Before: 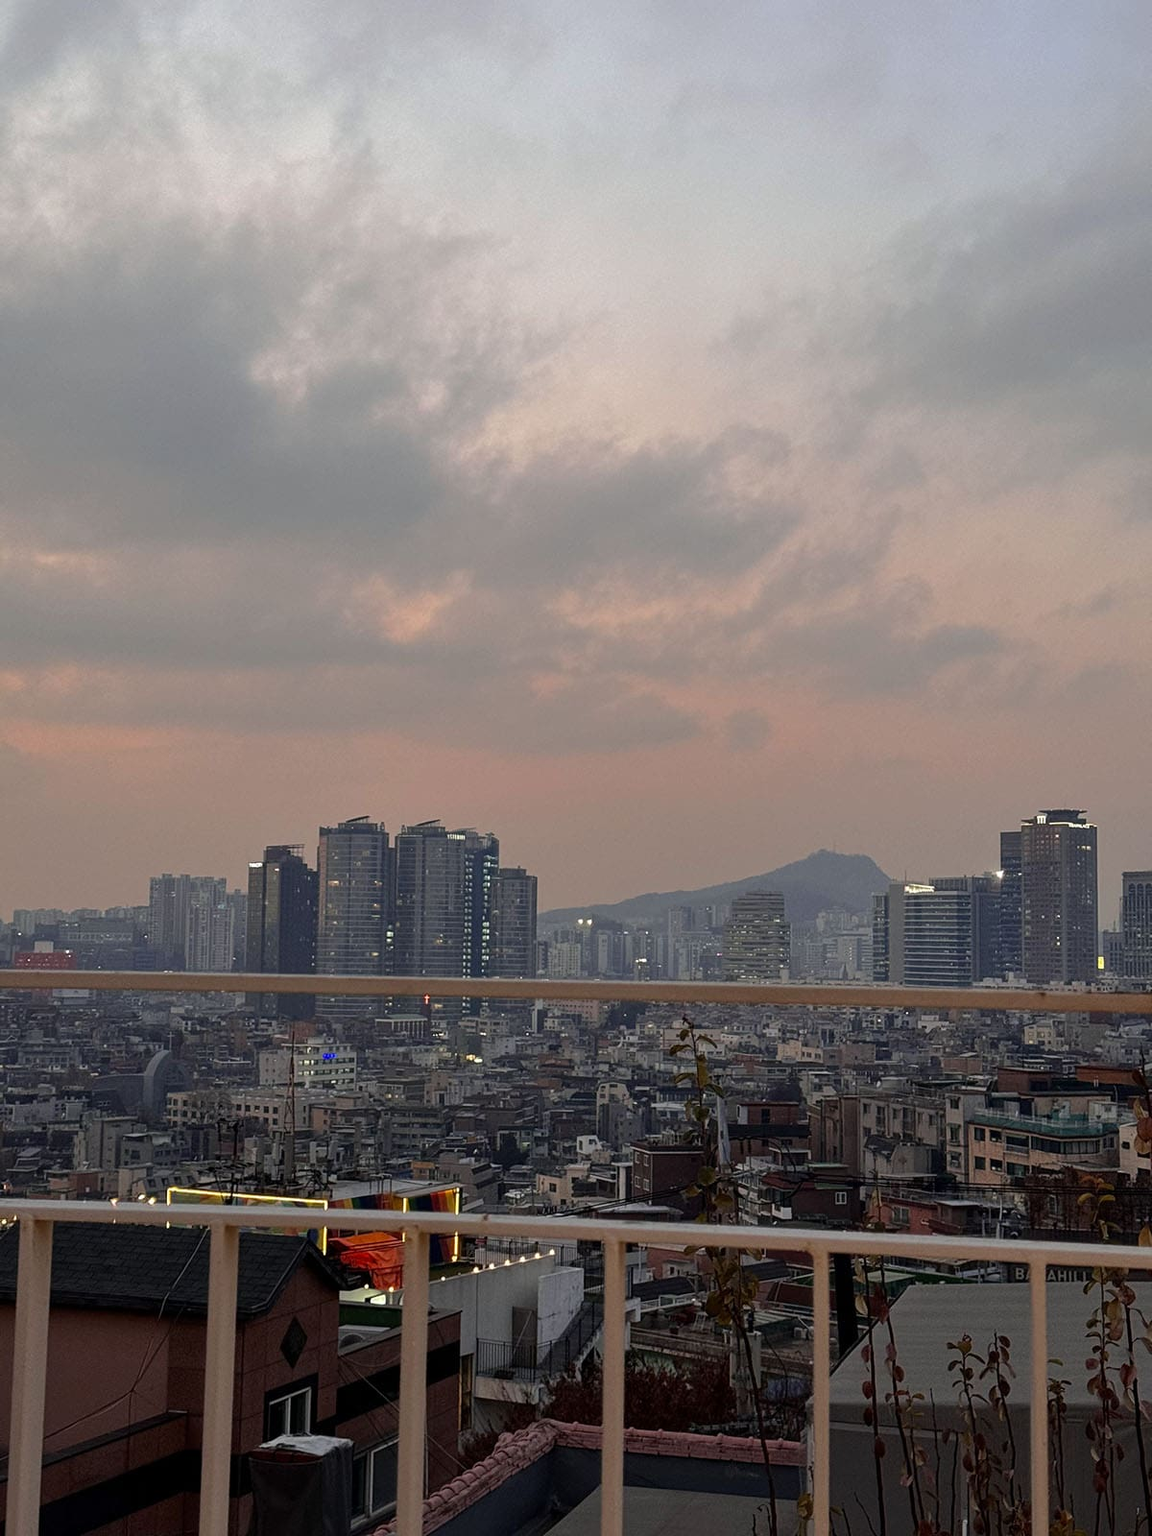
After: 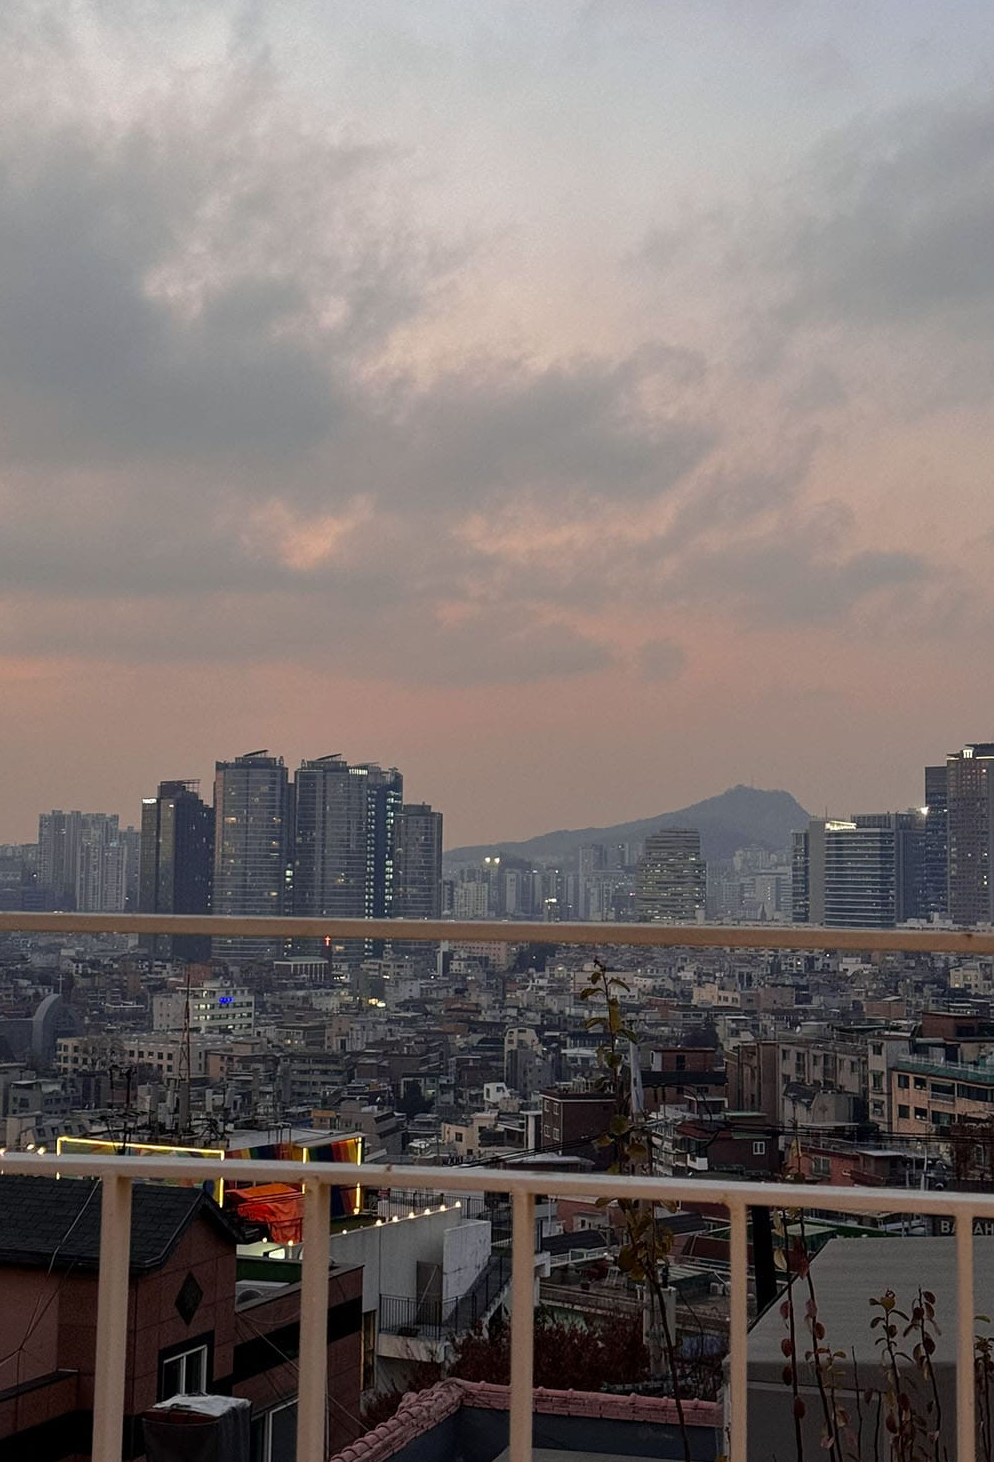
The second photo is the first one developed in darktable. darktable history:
crop: left 9.795%, top 6.25%, right 7.29%, bottom 2.35%
